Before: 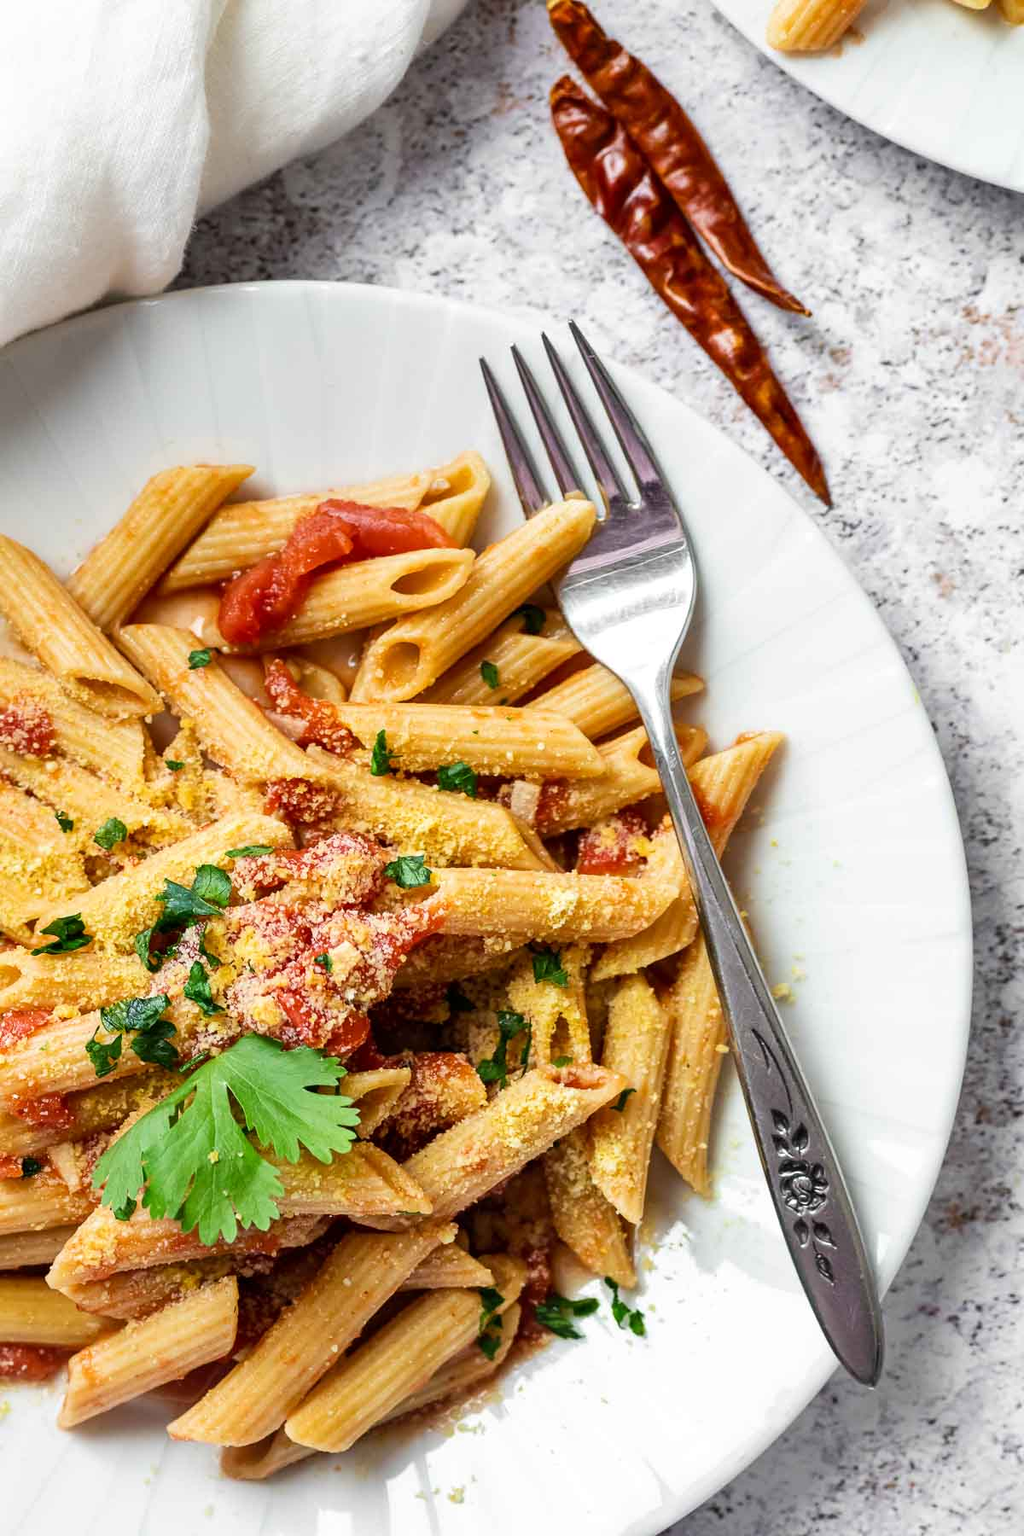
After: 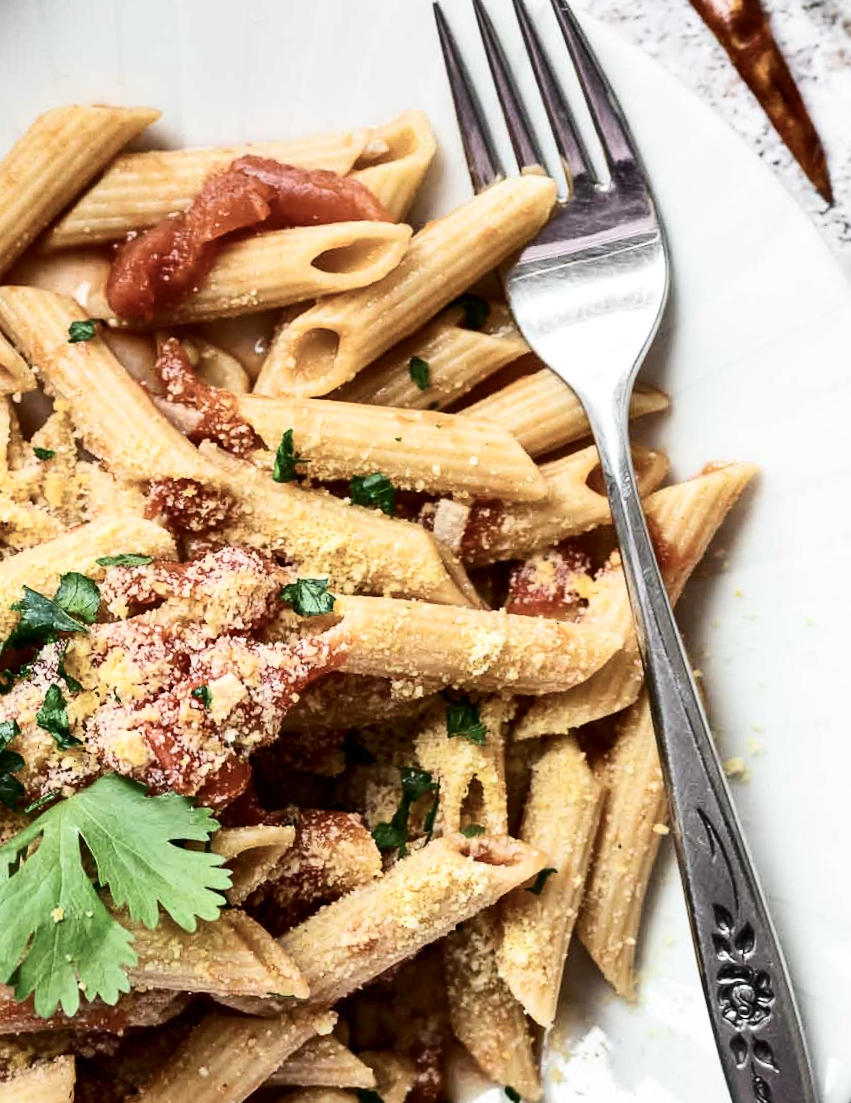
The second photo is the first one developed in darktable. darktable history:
contrast brightness saturation: contrast 0.252, saturation -0.319
crop and rotate: angle -3.95°, left 9.854%, top 20.432%, right 12.056%, bottom 12.089%
